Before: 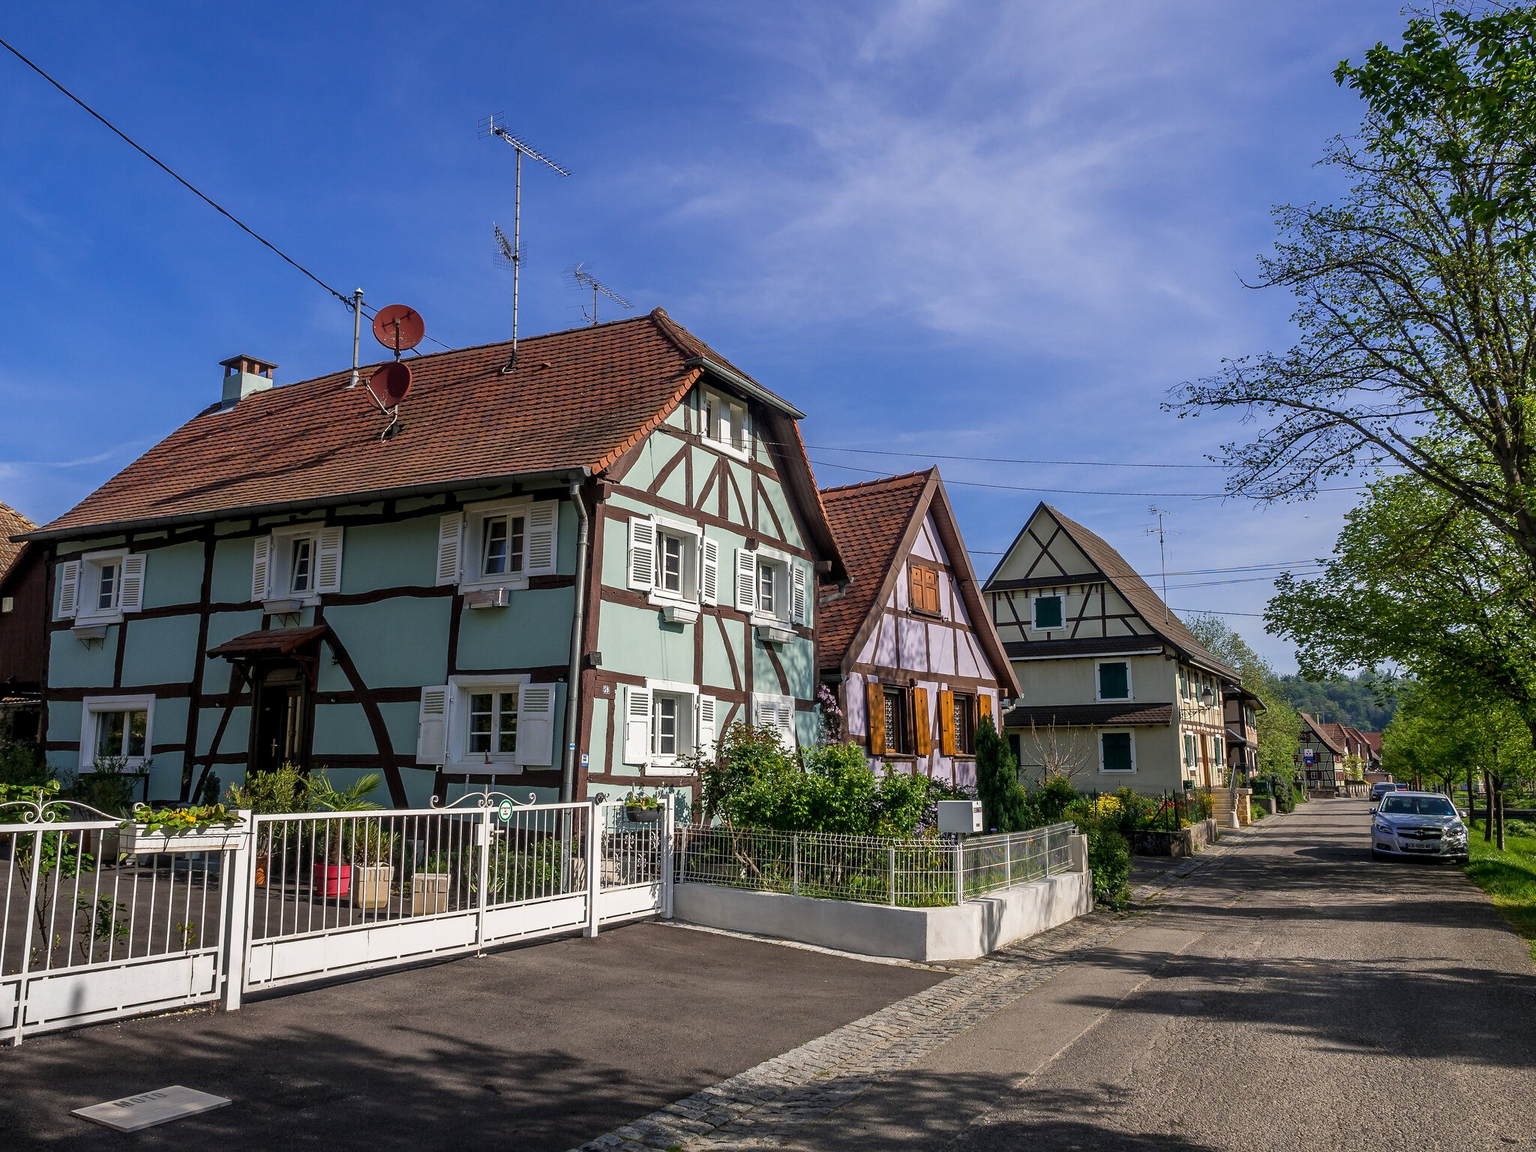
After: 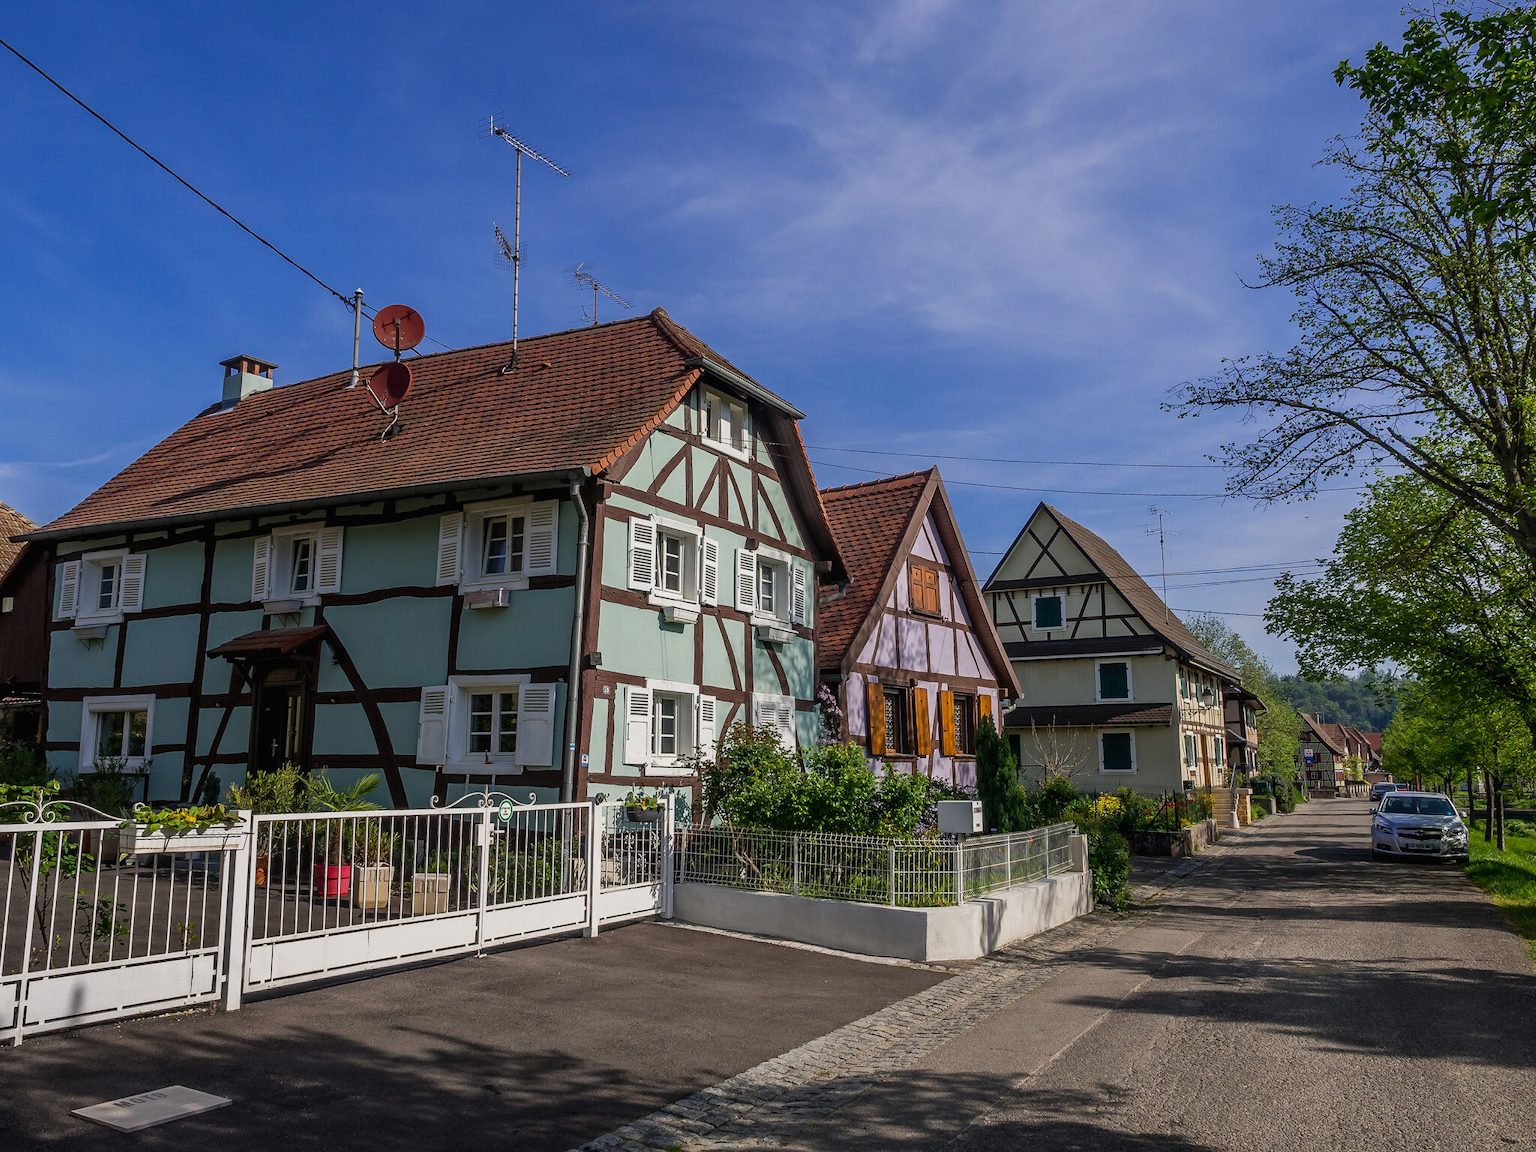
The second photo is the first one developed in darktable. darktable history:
contrast brightness saturation: contrast -0.024, brightness -0.013, saturation 0.028
exposure: exposure -0.241 EV, compensate highlight preservation false
